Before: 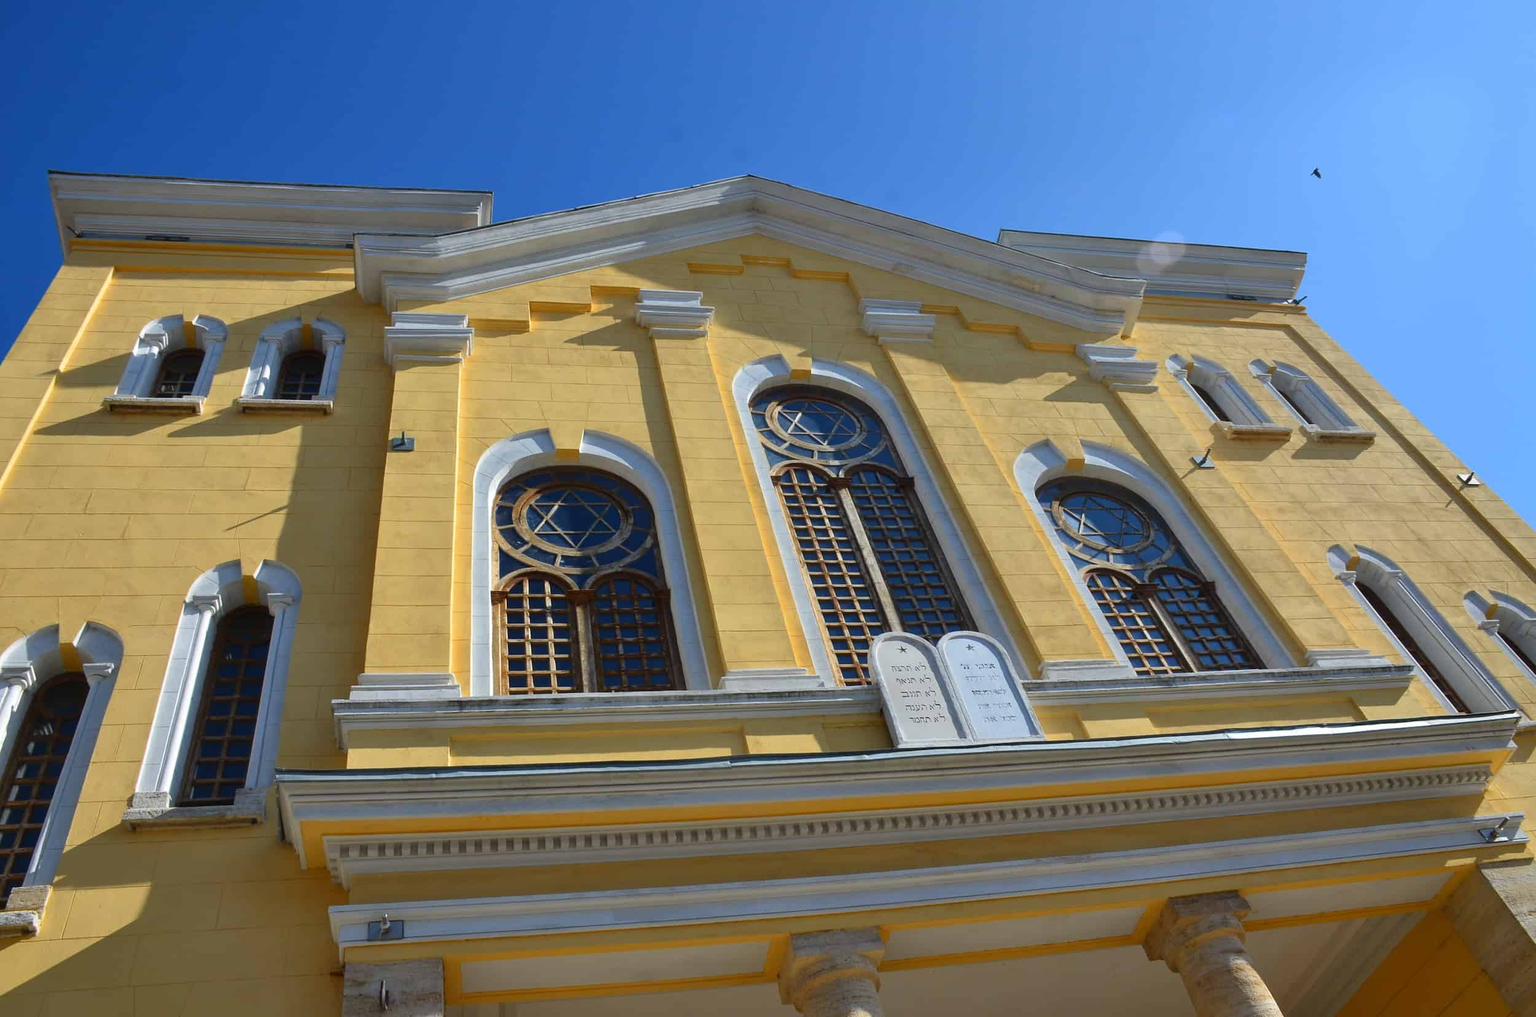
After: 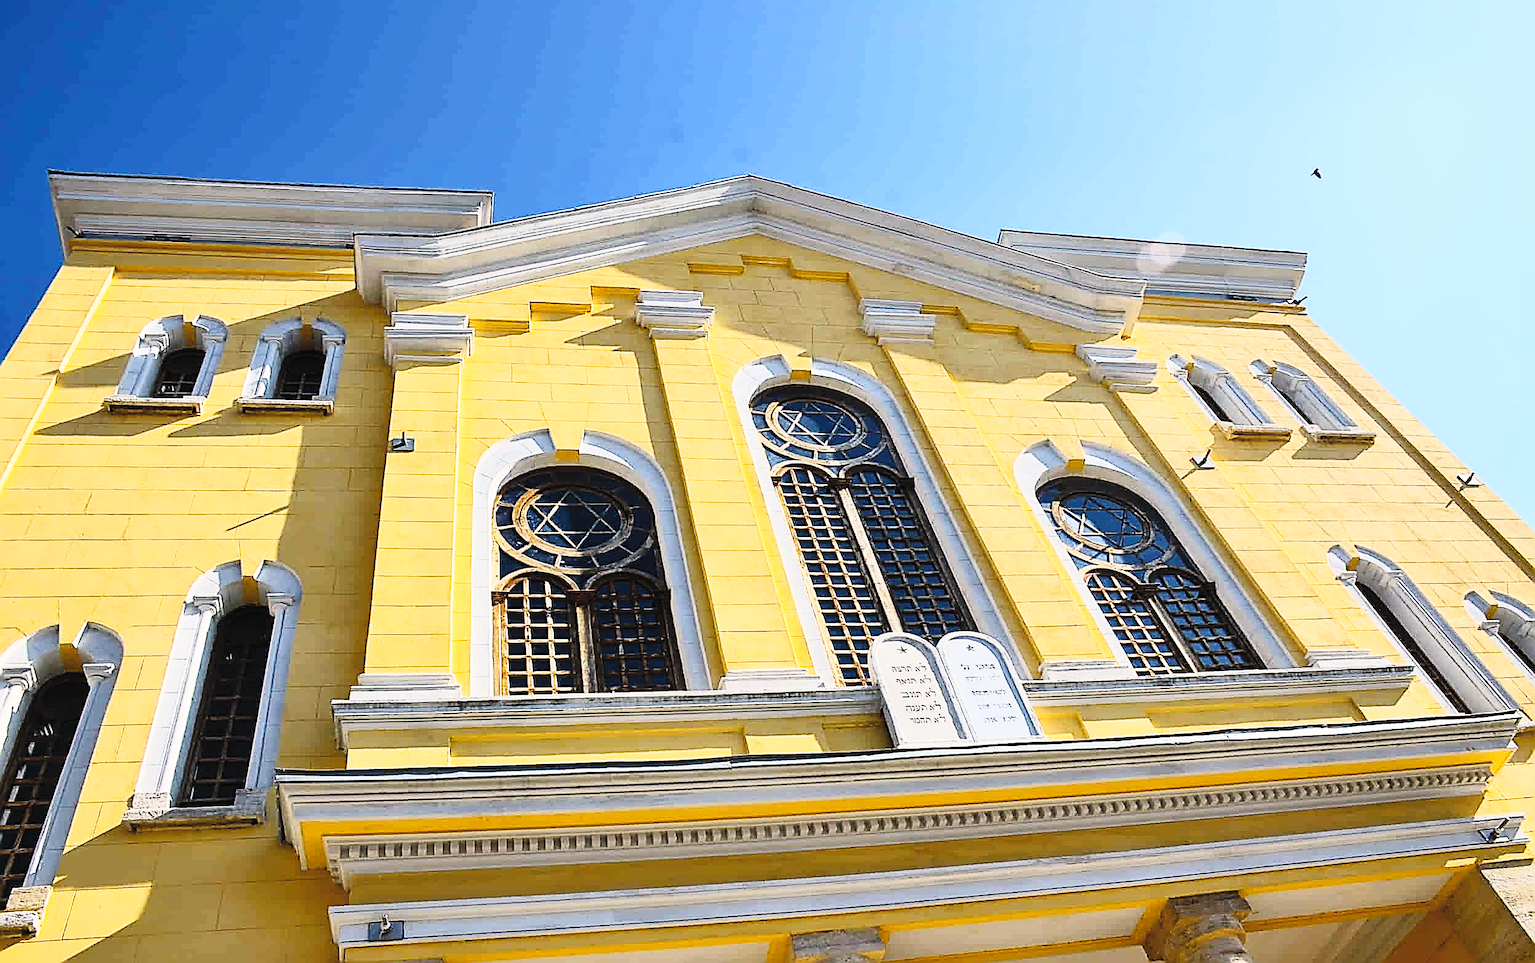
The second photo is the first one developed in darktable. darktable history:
crop and rotate: top 0.004%, bottom 5.214%
color balance rgb: highlights gain › chroma 3.191%, highlights gain › hue 56.1°, perceptual saturation grading › global saturation 31.024%, perceptual brilliance grading › global brilliance 14.562%, perceptual brilliance grading › shadows -35.179%
sharpen: amount 1.99
filmic rgb: black relative exposure -6.99 EV, white relative exposure 5.6 EV, threshold 3.05 EV, hardness 2.86, add noise in highlights 0.001, preserve chrominance no, color science v3 (2019), use custom middle-gray values true, contrast in highlights soft, enable highlight reconstruction true
exposure: exposure 0.3 EV, compensate highlight preservation false
contrast brightness saturation: contrast 0.376, brightness 0.528
